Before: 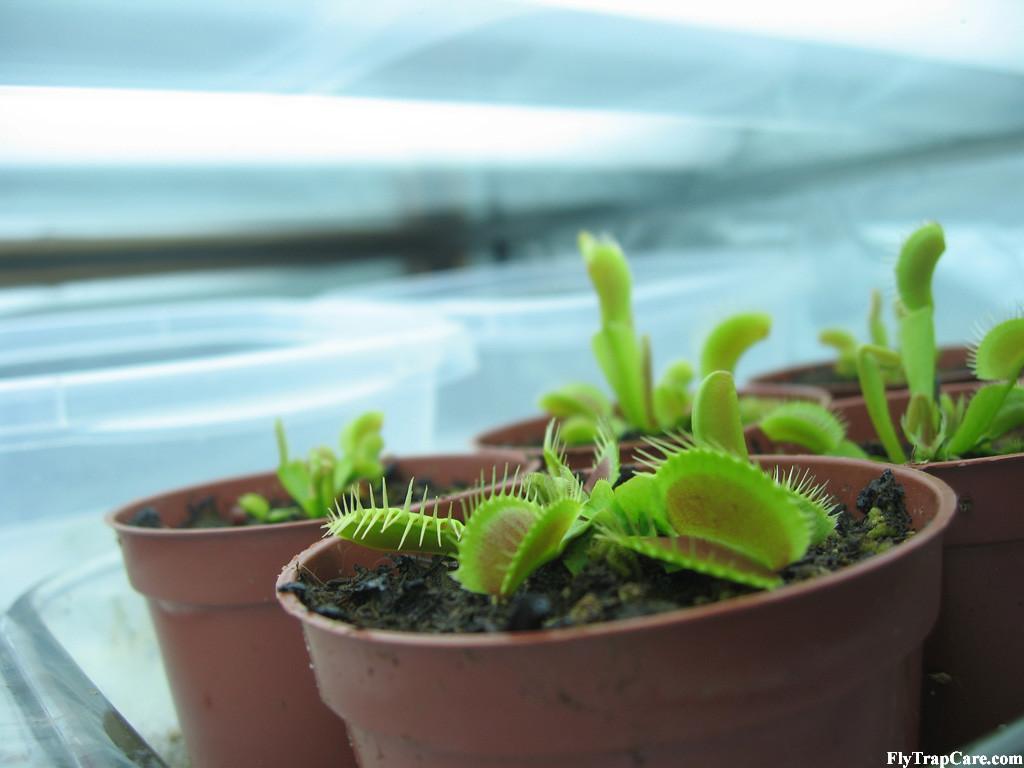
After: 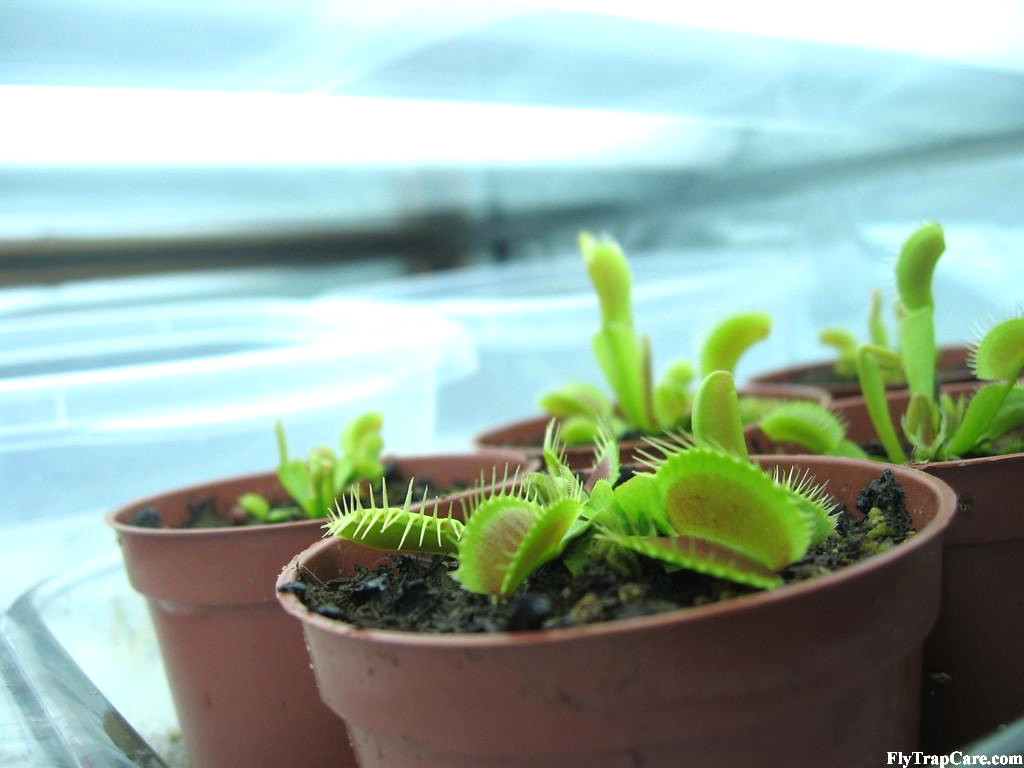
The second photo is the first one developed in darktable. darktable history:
tone equalizer: -8 EV -0.401 EV, -7 EV -0.42 EV, -6 EV -0.348 EV, -5 EV -0.256 EV, -3 EV 0.214 EV, -2 EV 0.304 EV, -1 EV 0.386 EV, +0 EV 0.401 EV
